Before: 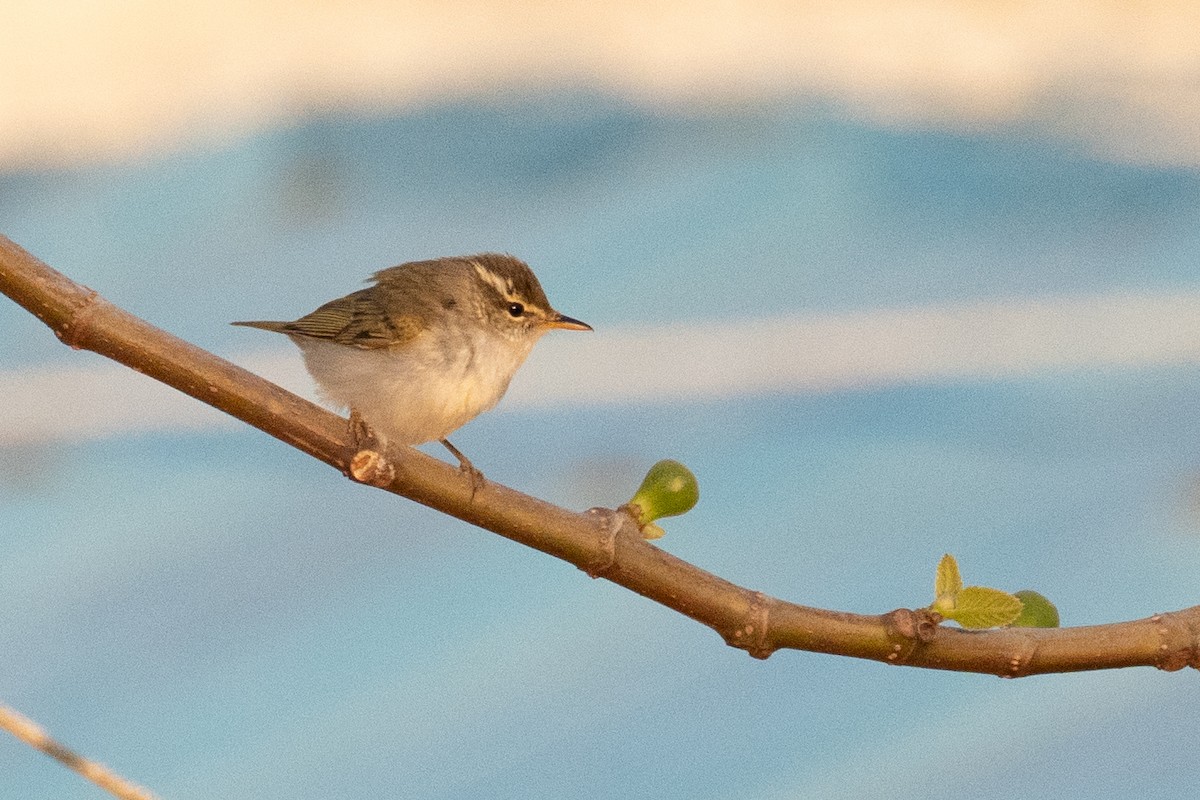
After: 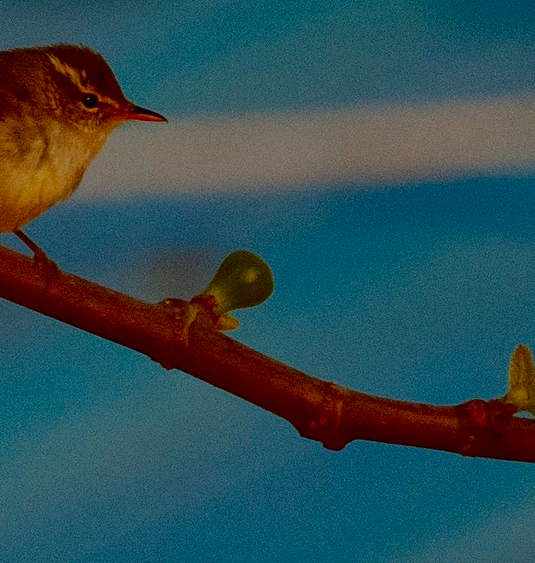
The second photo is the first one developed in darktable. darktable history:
contrast brightness saturation: brightness -0.991, saturation 0.994
filmic rgb: black relative exposure -5.06 EV, white relative exposure 3.99 EV, hardness 2.91, contrast 1.184
crop: left 35.561%, top 26.248%, right 19.789%, bottom 3.357%
